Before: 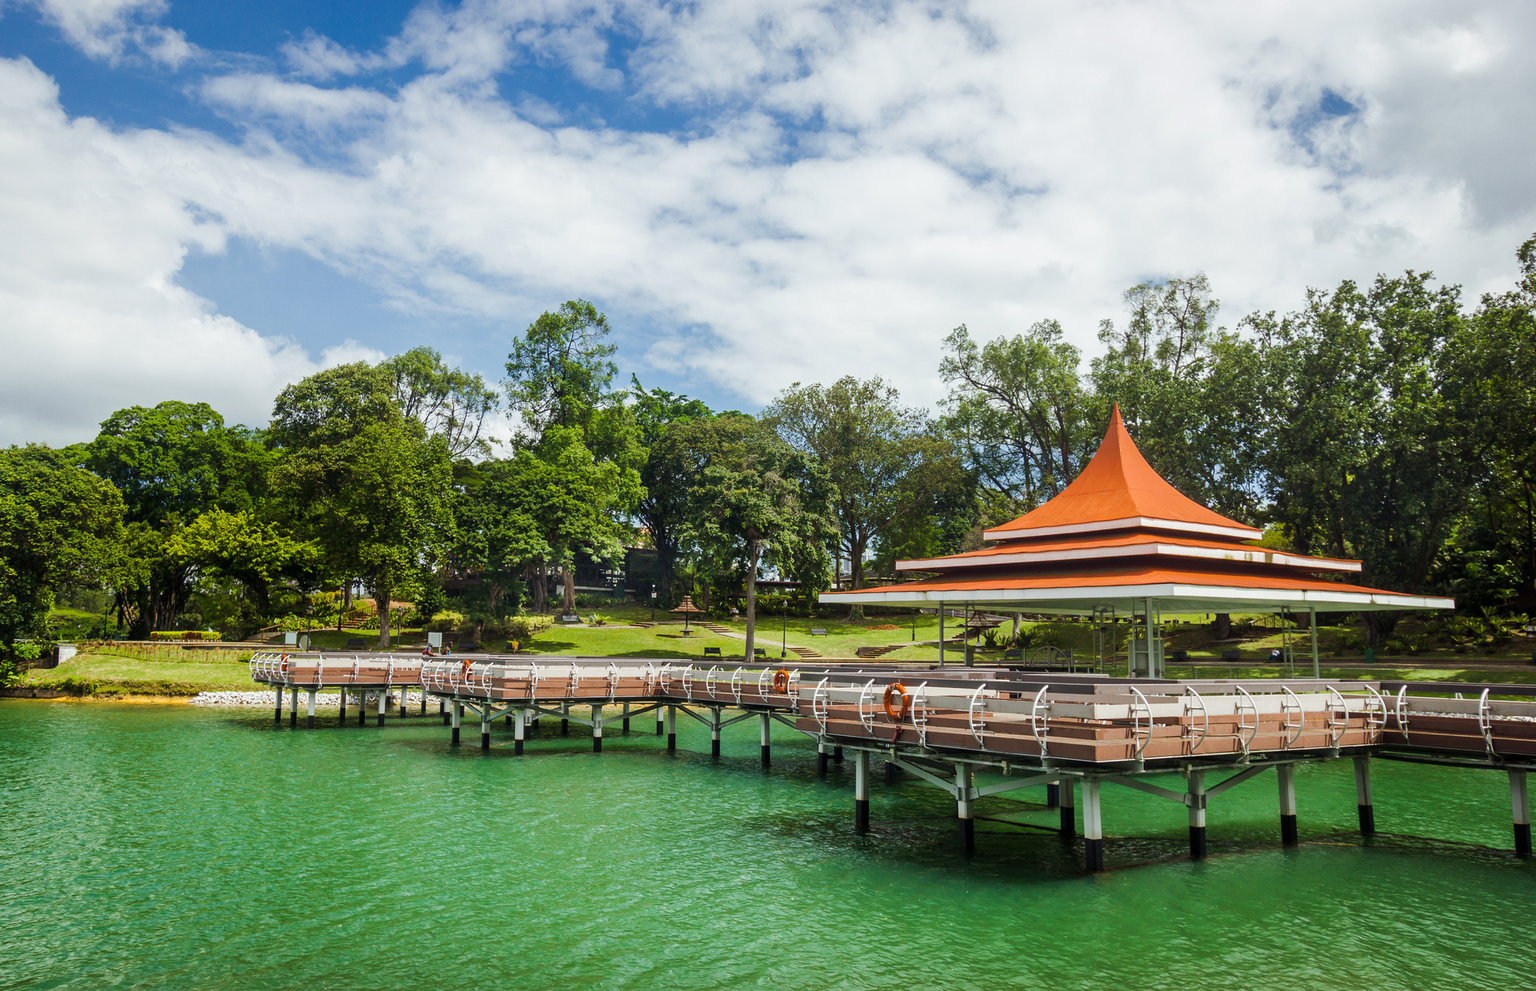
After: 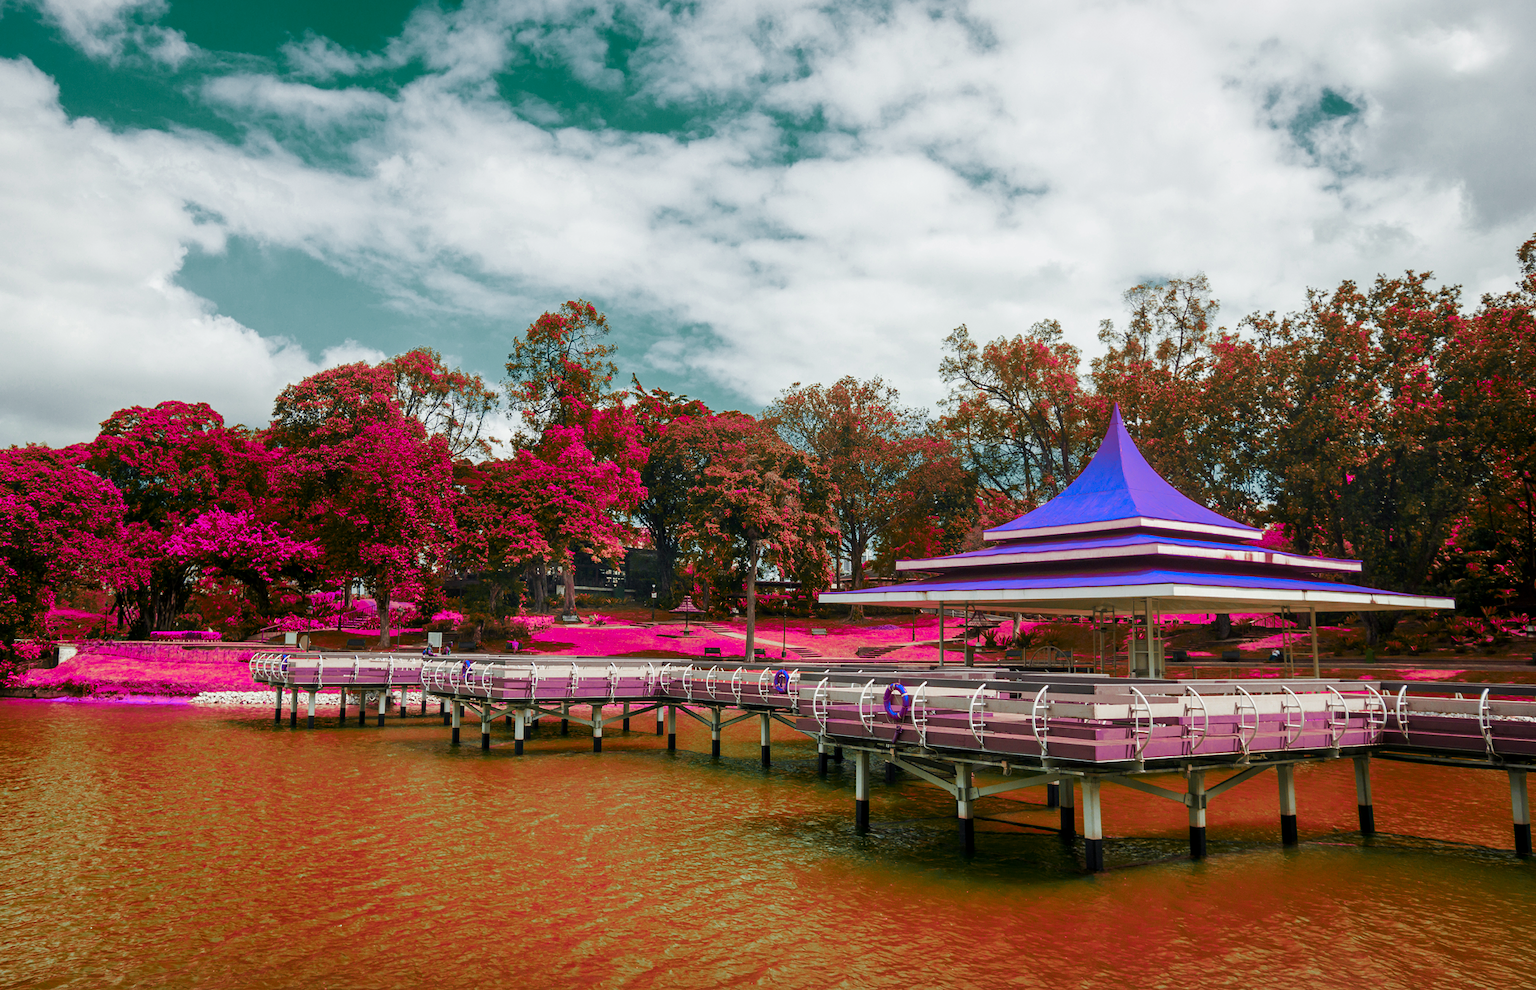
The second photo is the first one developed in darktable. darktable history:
color zones: curves: ch0 [(0.826, 0.353)]; ch1 [(0.242, 0.647) (0.889, 0.342)]; ch2 [(0.246, 0.089) (0.969, 0.068)]
exposure: black level correction 0.001, compensate highlight preservation false
